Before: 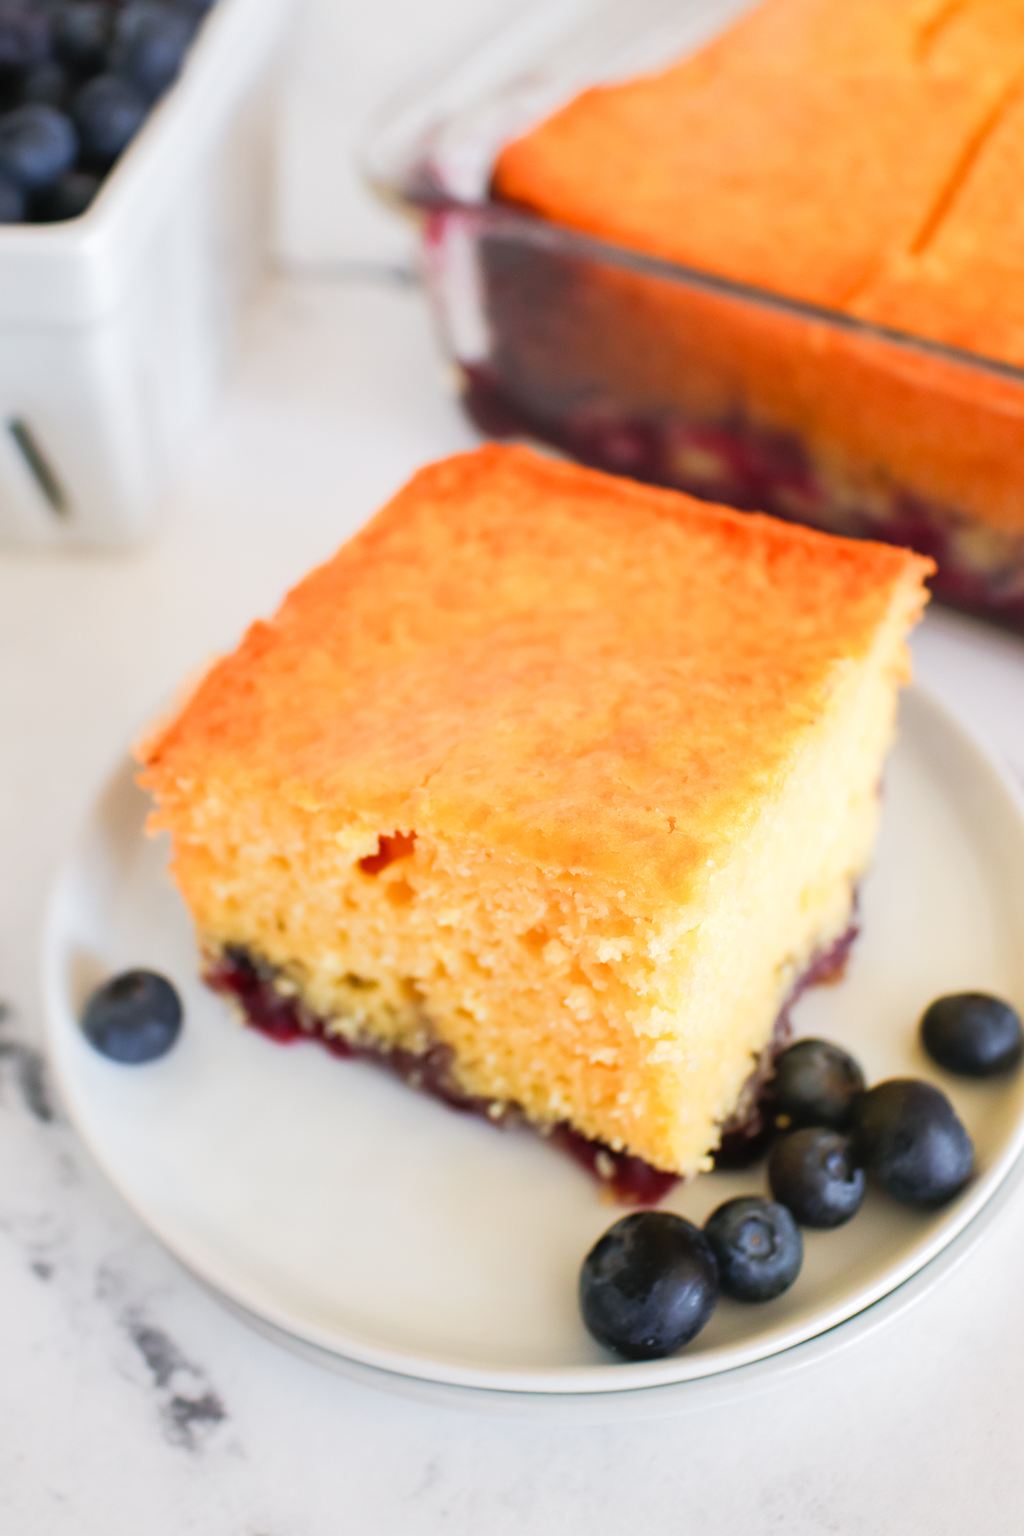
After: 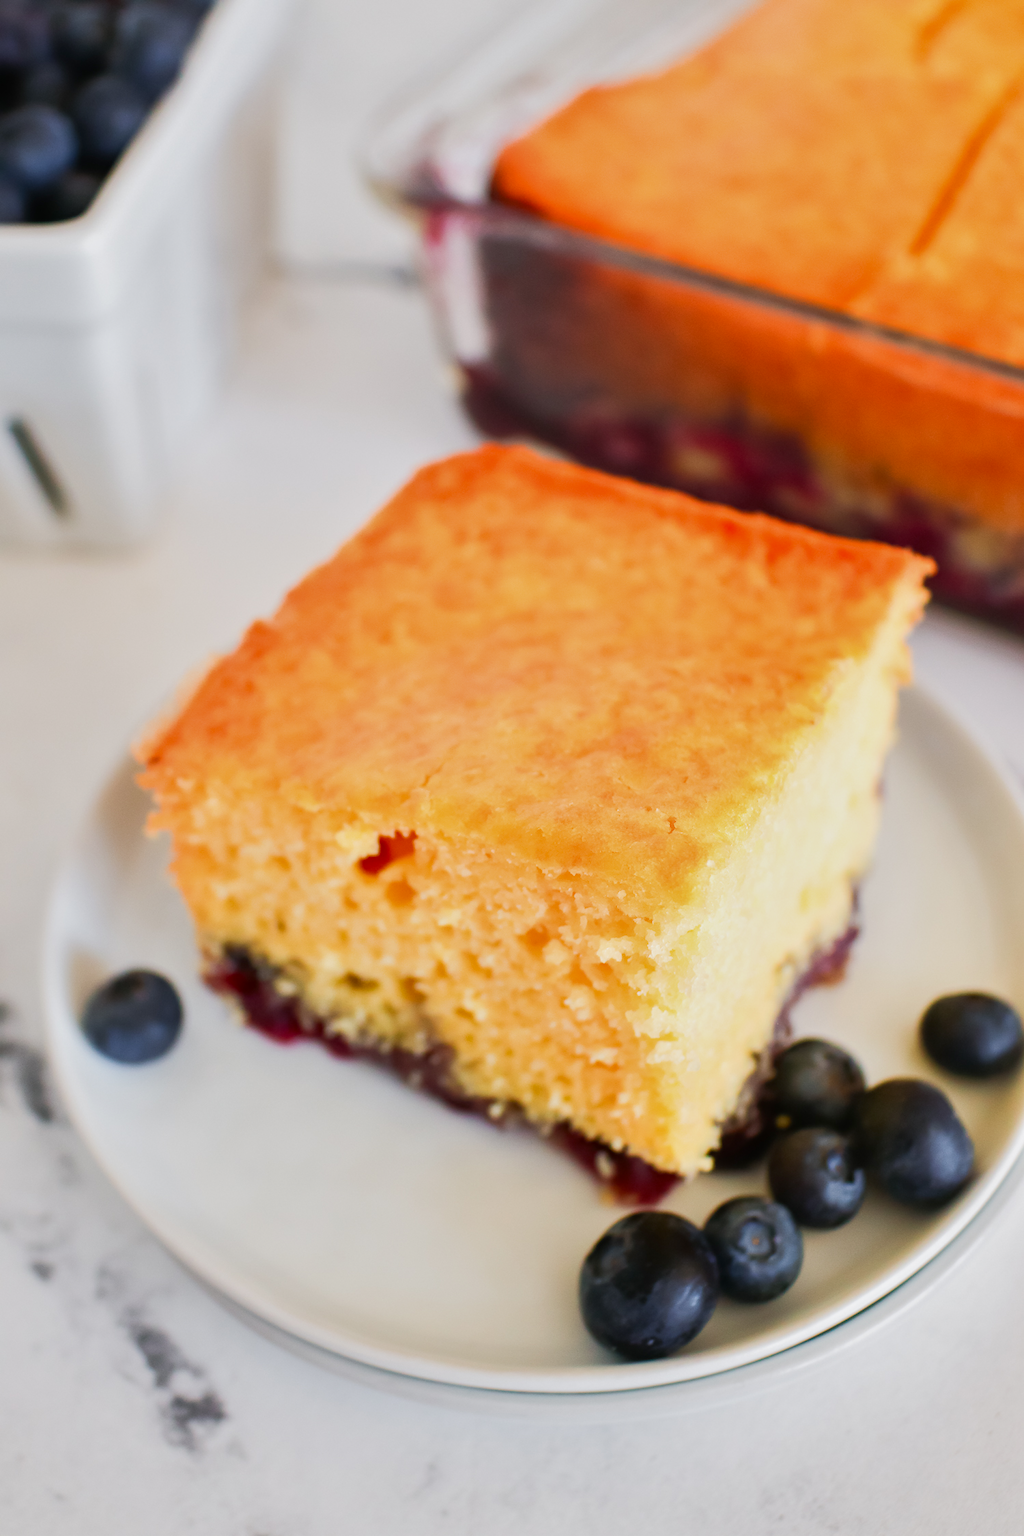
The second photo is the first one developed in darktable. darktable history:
tone equalizer: -8 EV -0.001 EV, -7 EV 0.005 EV, -6 EV -0.011 EV, -5 EV 0.019 EV, -4 EV -0.006 EV, -3 EV 0.025 EV, -2 EV -0.065 EV, -1 EV -0.274 EV, +0 EV -0.593 EV, smoothing diameter 2.16%, edges refinement/feathering 15.72, mask exposure compensation -1.57 EV, filter diffusion 5
contrast brightness saturation: brightness -0.093
